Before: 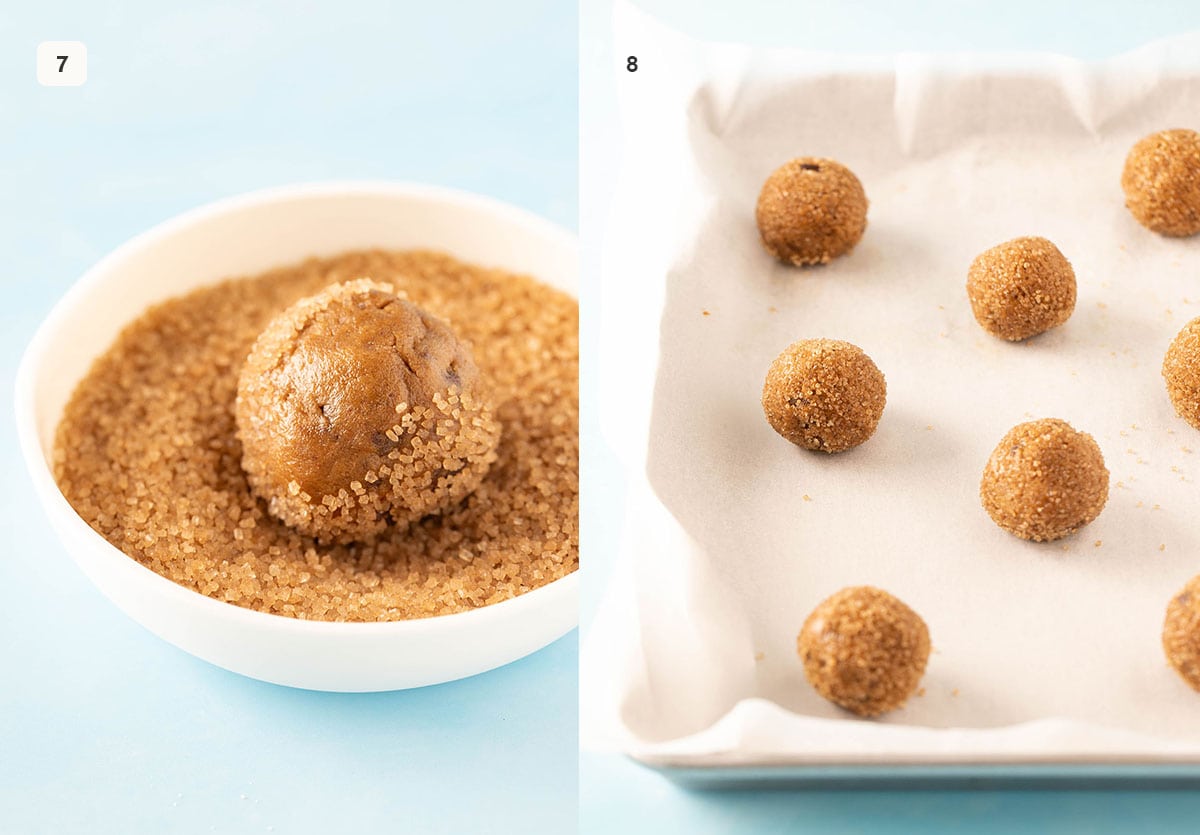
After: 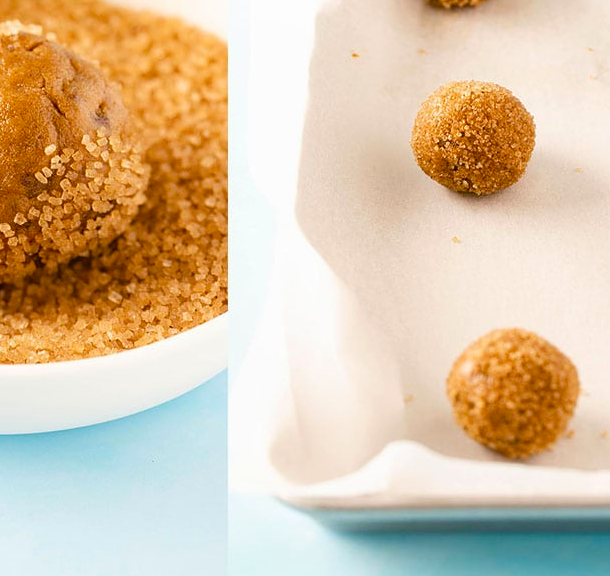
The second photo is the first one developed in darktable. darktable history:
crop and rotate: left 29.288%, top 30.996%, right 19.808%
local contrast: mode bilateral grid, contrast 100, coarseness 99, detail 91%, midtone range 0.2
color balance rgb: shadows lift › chroma 0.757%, shadows lift › hue 115.79°, global offset › luminance 0.251%, perceptual saturation grading › global saturation 26.343%, perceptual saturation grading › highlights -28.909%, perceptual saturation grading › mid-tones 15.846%, perceptual saturation grading › shadows 33.14%, global vibrance 20%
